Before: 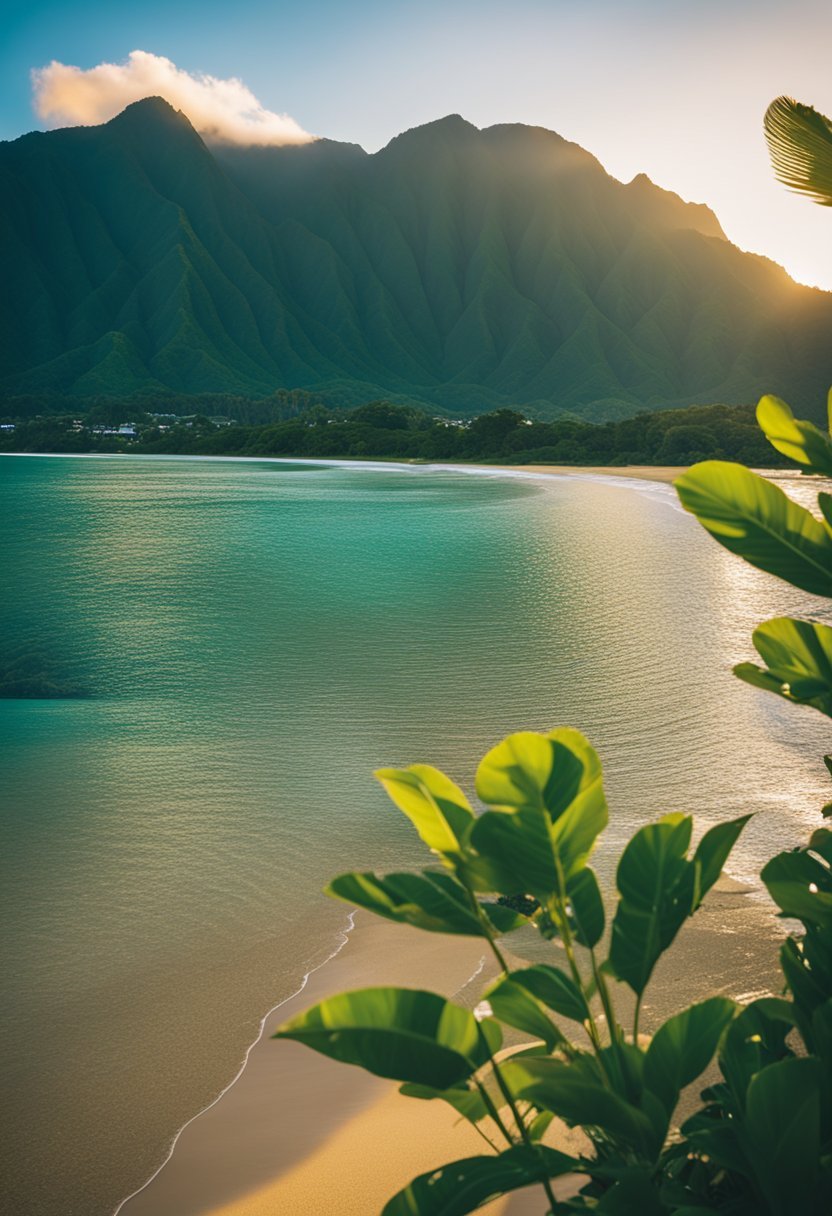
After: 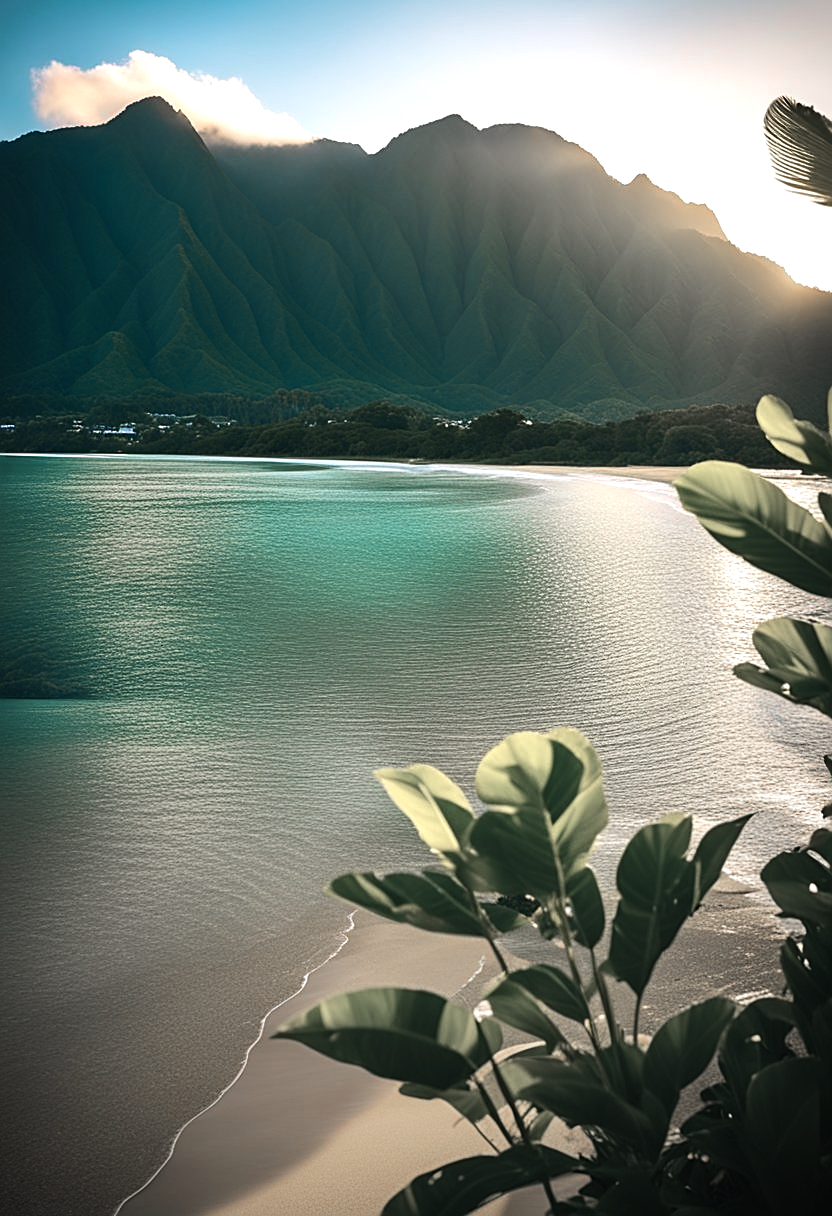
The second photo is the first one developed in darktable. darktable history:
sharpen: on, module defaults
tone equalizer: -8 EV -0.75 EV, -7 EV -0.7 EV, -6 EV -0.6 EV, -5 EV -0.4 EV, -3 EV 0.4 EV, -2 EV 0.6 EV, -1 EV 0.7 EV, +0 EV 0.75 EV, edges refinement/feathering 500, mask exposure compensation -1.57 EV, preserve details no
color zones: curves: ch1 [(0, 0.708) (0.088, 0.648) (0.245, 0.187) (0.429, 0.326) (0.571, 0.498) (0.714, 0.5) (0.857, 0.5) (1, 0.708)]
vignetting: fall-off start 72.14%, fall-off radius 108.07%, brightness -0.713, saturation -0.488, center (-0.054, -0.359), width/height ratio 0.729
